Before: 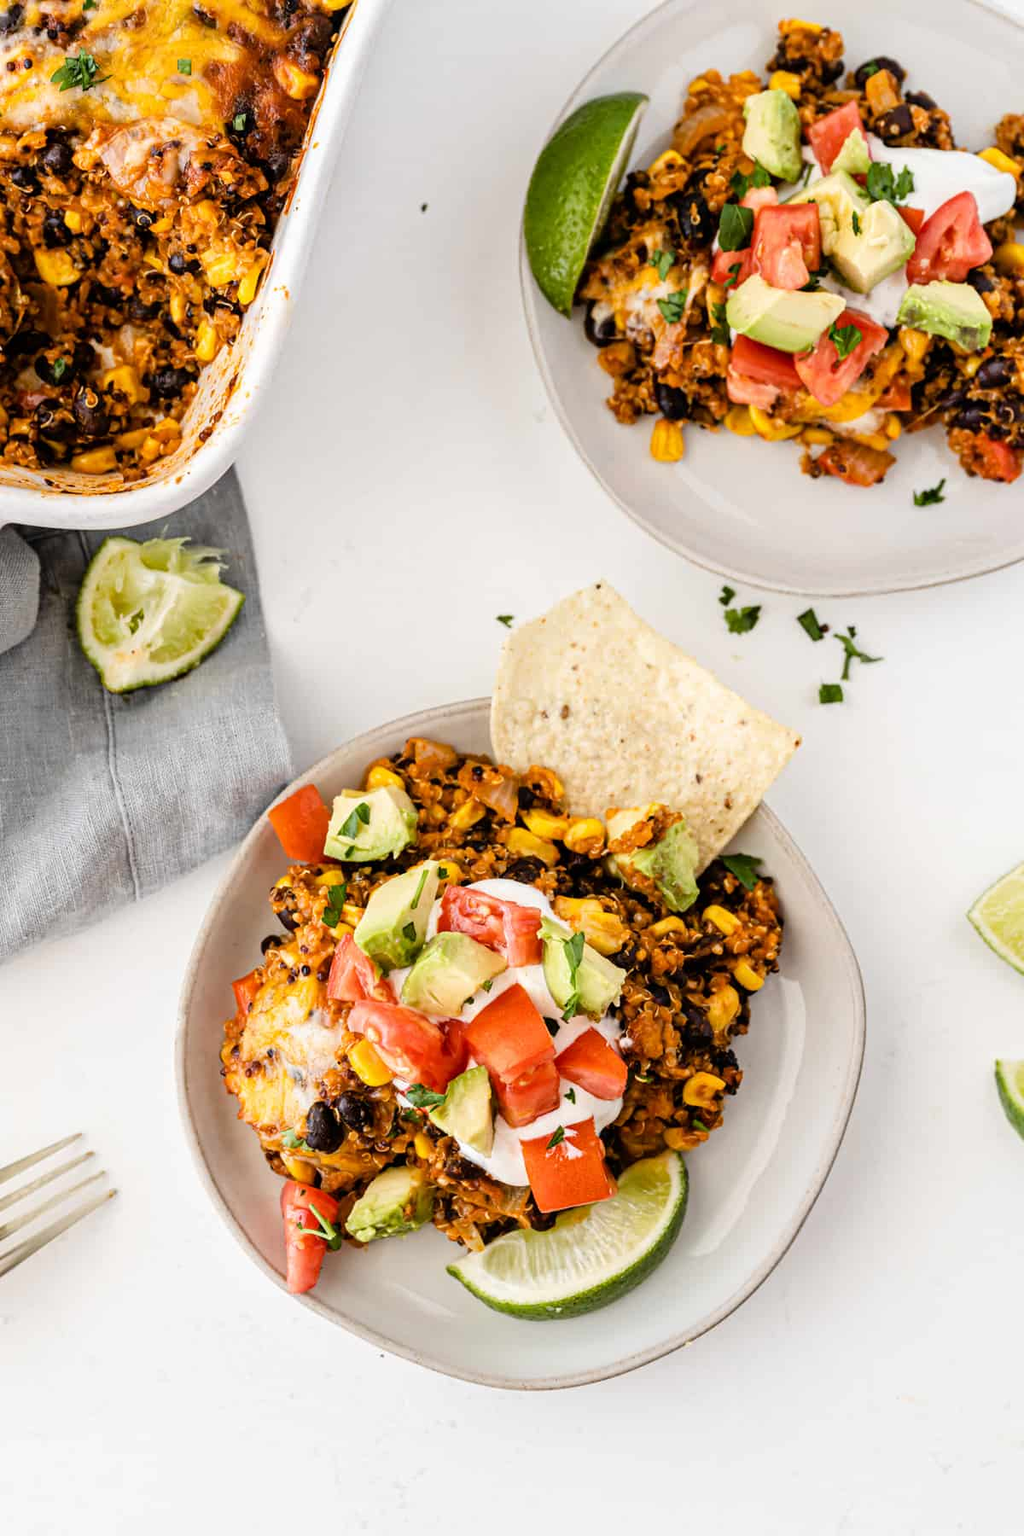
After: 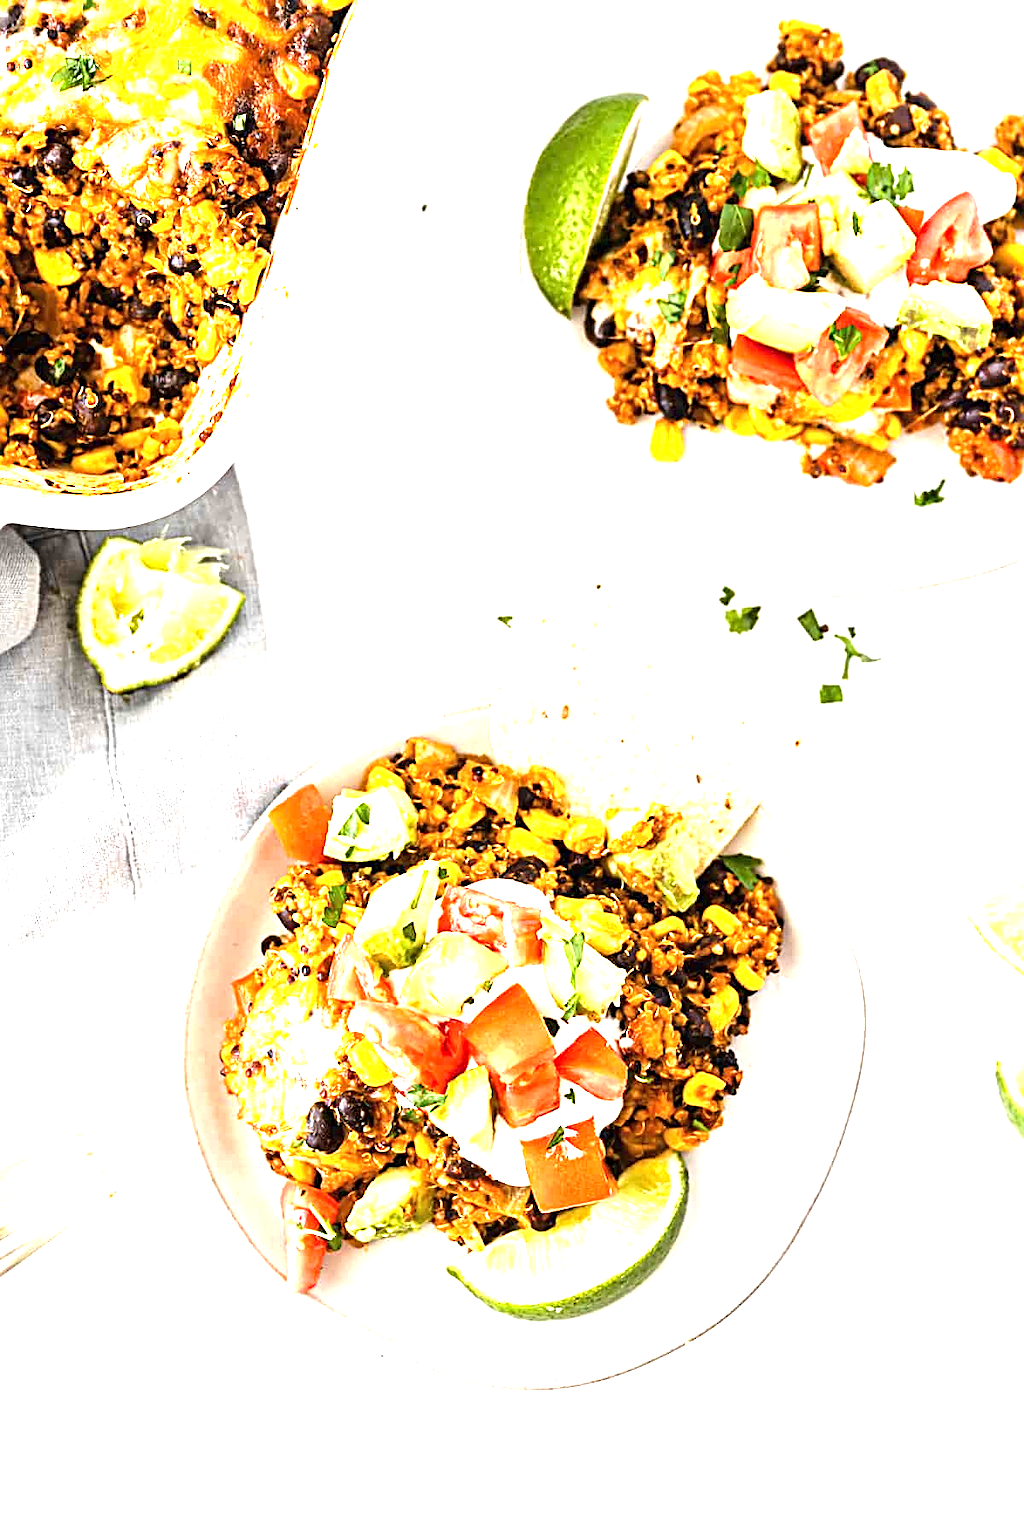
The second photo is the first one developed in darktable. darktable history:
exposure: black level correction 0, exposure 1.741 EV, compensate exposure bias true, compensate highlight preservation false
sharpen: radius 2.767
